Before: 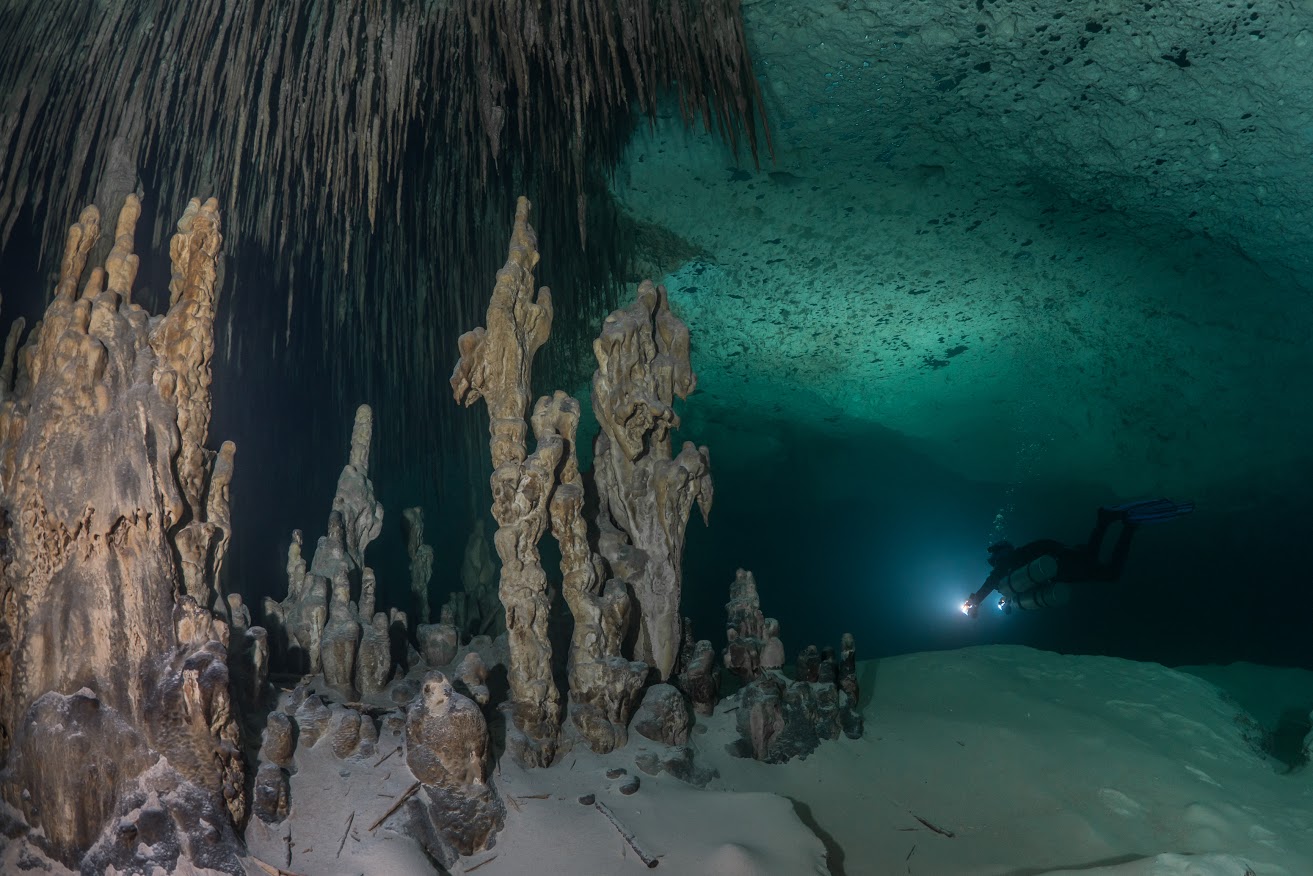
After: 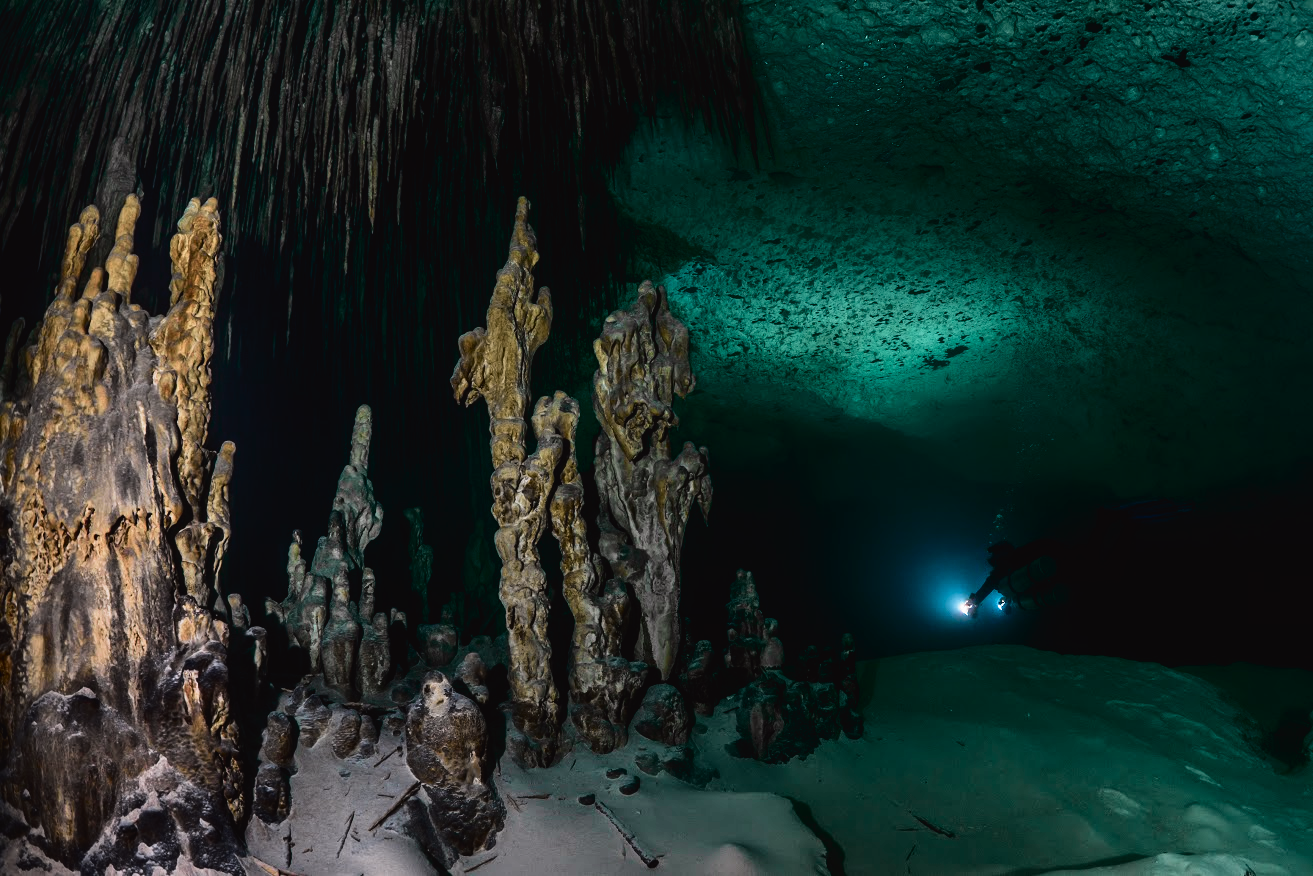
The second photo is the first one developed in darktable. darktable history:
tone curve: curves: ch0 [(0, 0.023) (0.137, 0.069) (0.249, 0.163) (0.487, 0.491) (0.778, 0.858) (0.896, 0.94) (1, 0.988)]; ch1 [(0, 0) (0.396, 0.369) (0.483, 0.459) (0.498, 0.5) (0.515, 0.517) (0.562, 0.6) (0.611, 0.667) (0.692, 0.744) (0.798, 0.863) (1, 1)]; ch2 [(0, 0) (0.426, 0.398) (0.483, 0.481) (0.503, 0.503) (0.526, 0.527) (0.549, 0.59) (0.62, 0.666) (0.705, 0.755) (0.985, 0.966)], color space Lab, independent channels
filmic rgb: black relative exposure -8.2 EV, white relative exposure 2.2 EV, threshold 3 EV, hardness 7.11, latitude 75%, contrast 1.325, highlights saturation mix -2%, shadows ↔ highlights balance 30%, preserve chrominance RGB euclidean norm, color science v5 (2021), contrast in shadows safe, contrast in highlights safe, enable highlight reconstruction true
